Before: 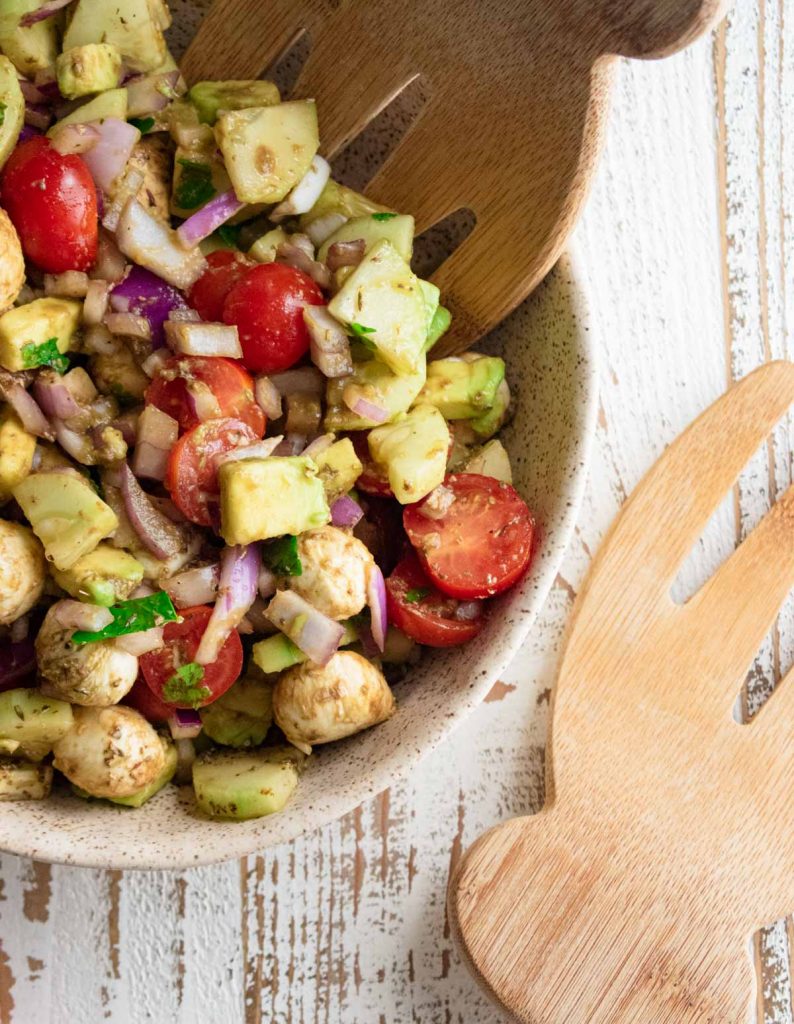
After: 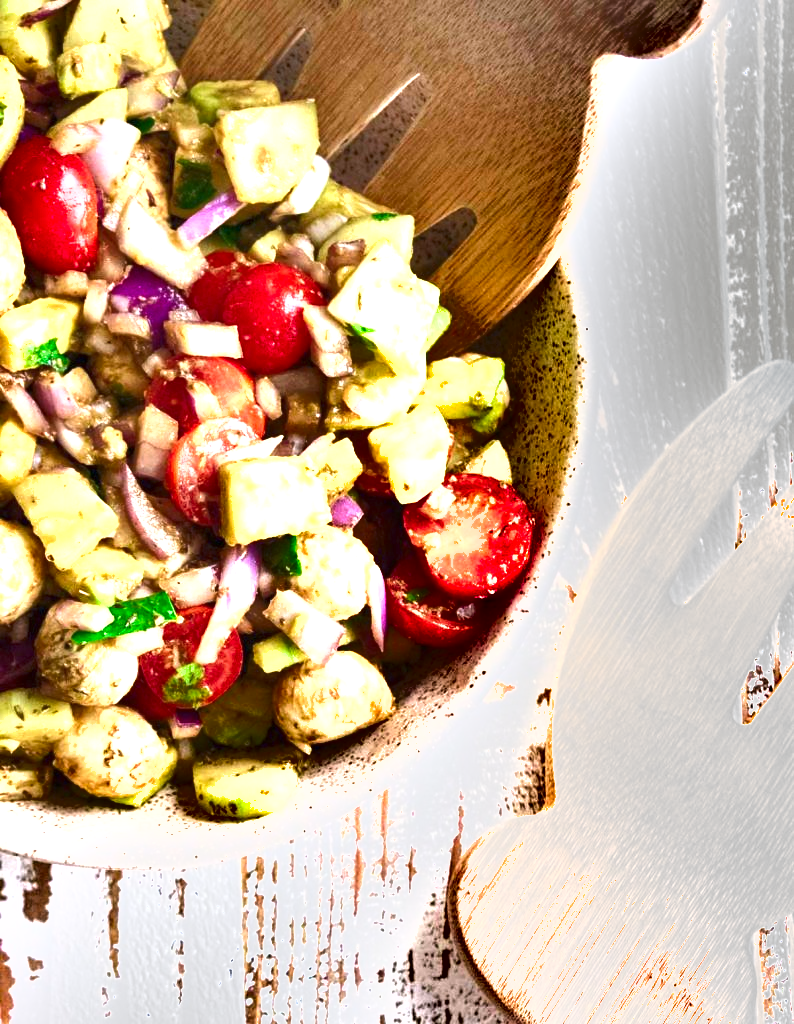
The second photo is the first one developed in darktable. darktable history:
shadows and highlights: soften with gaussian
exposure: black level correction 0, exposure 1.6 EV, compensate exposure bias true, compensate highlight preservation false
color calibration: illuminant as shot in camera, x 0.358, y 0.373, temperature 4628.91 K
